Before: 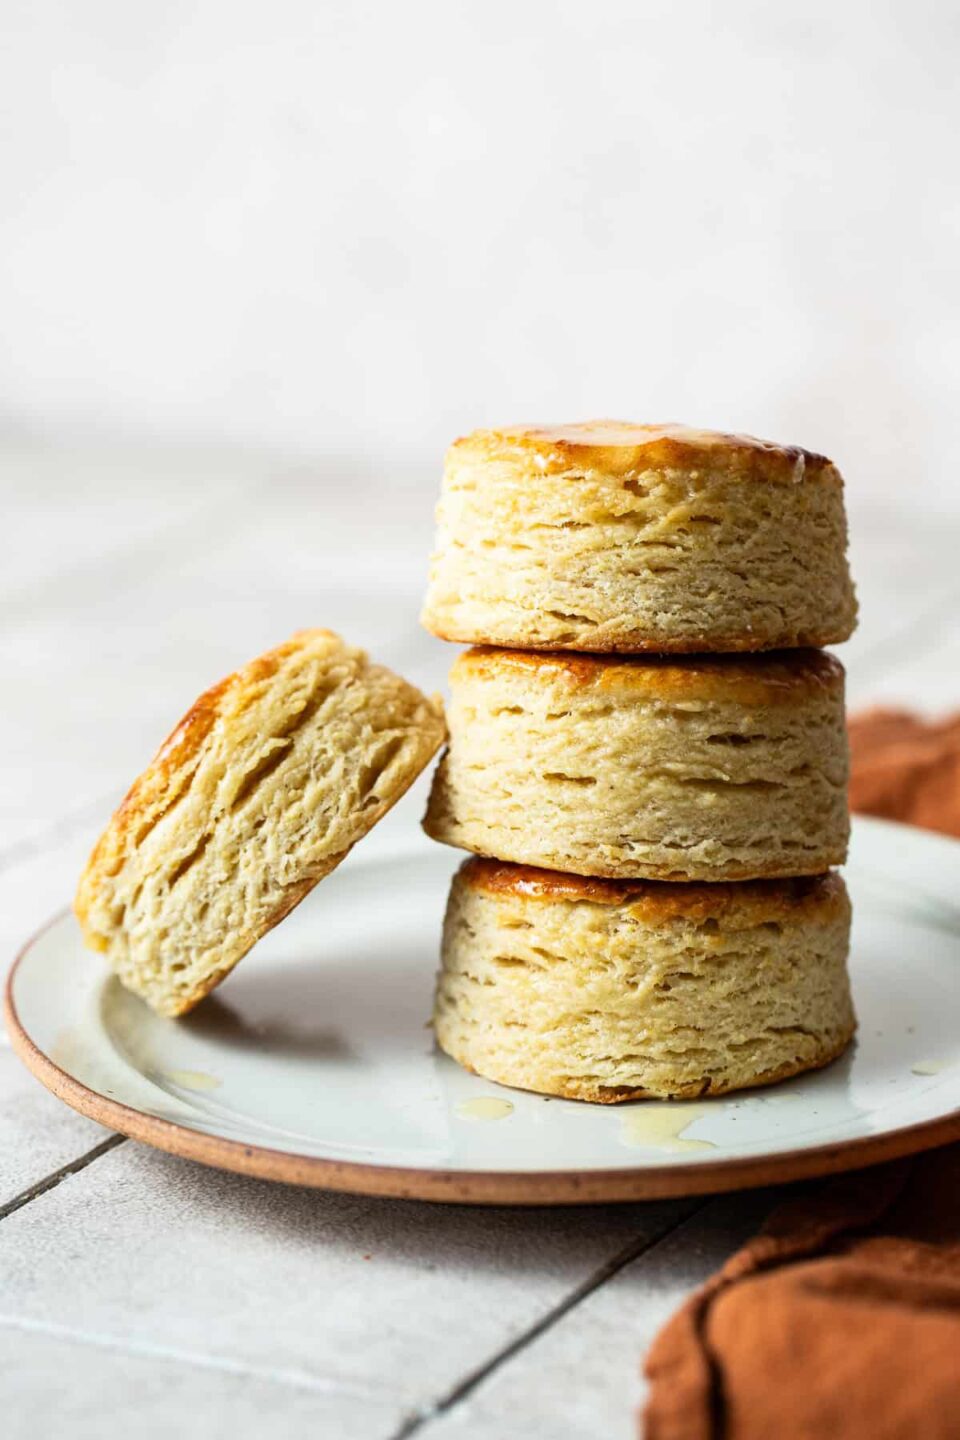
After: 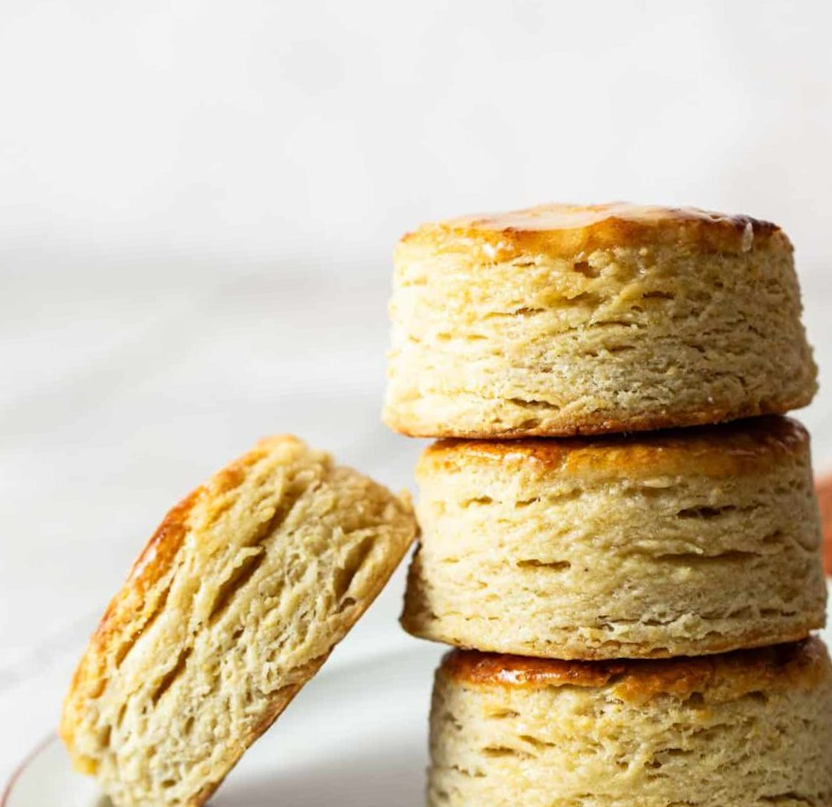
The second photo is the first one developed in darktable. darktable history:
rotate and perspective: rotation -4.57°, crop left 0.054, crop right 0.944, crop top 0.087, crop bottom 0.914
crop: left 3.015%, top 8.969%, right 9.647%, bottom 26.457%
